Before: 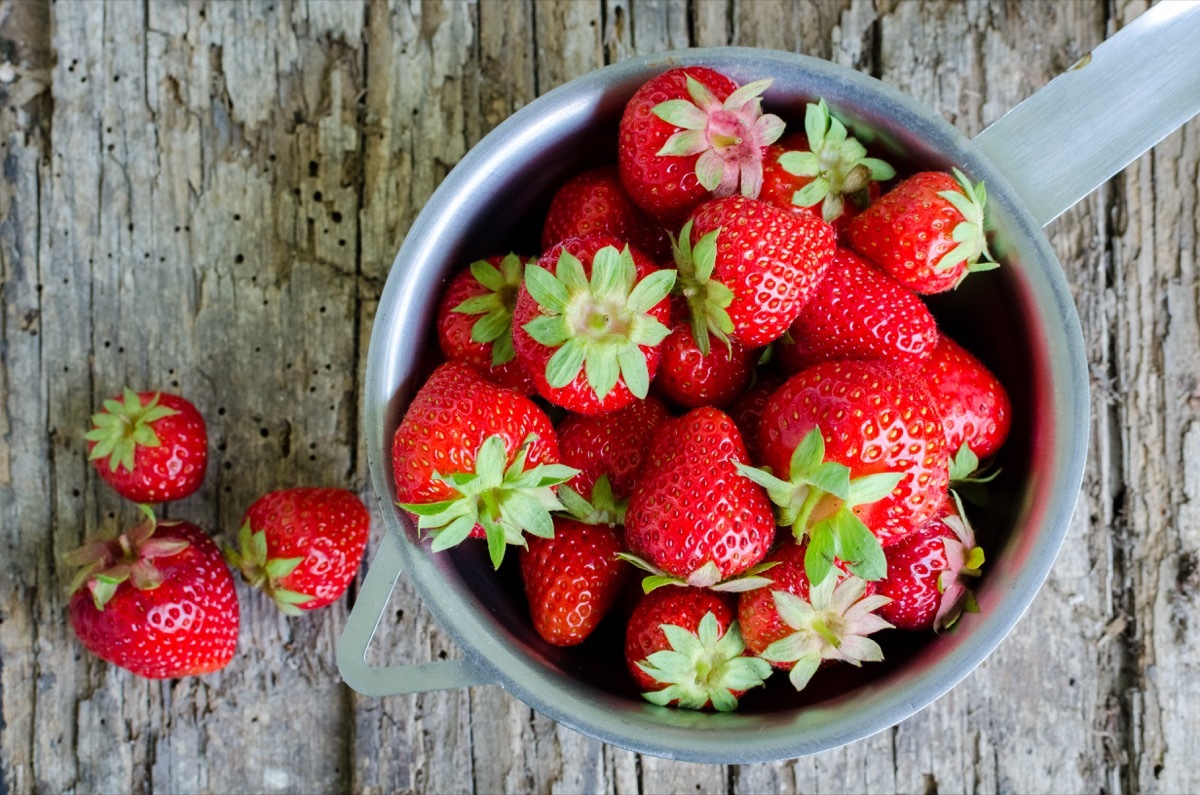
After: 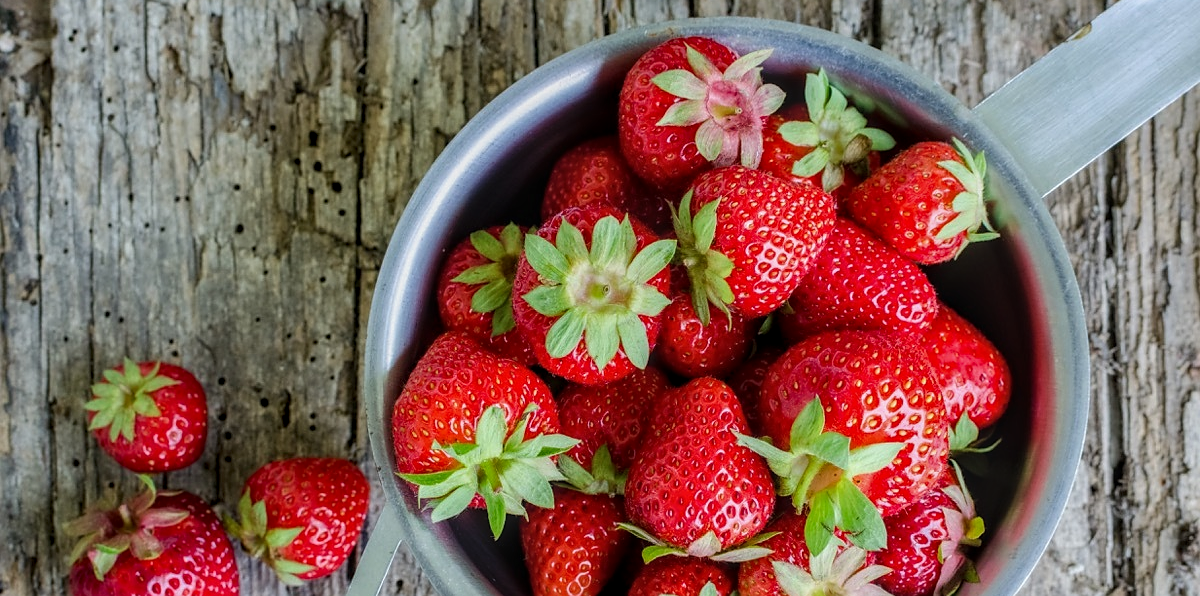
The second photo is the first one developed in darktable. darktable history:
exposure: exposure -0.157 EV, compensate highlight preservation false
sharpen: radius 0.969, amount 0.604
crop: top 3.857%, bottom 21.132%
local contrast: highlights 0%, shadows 0%, detail 133%
